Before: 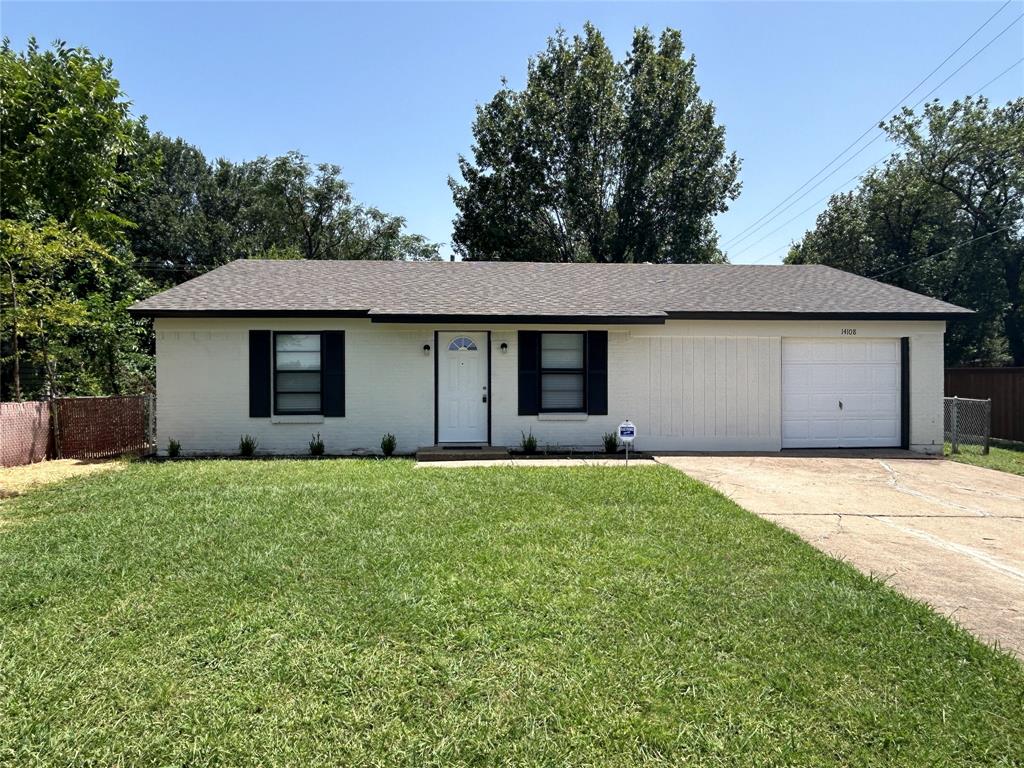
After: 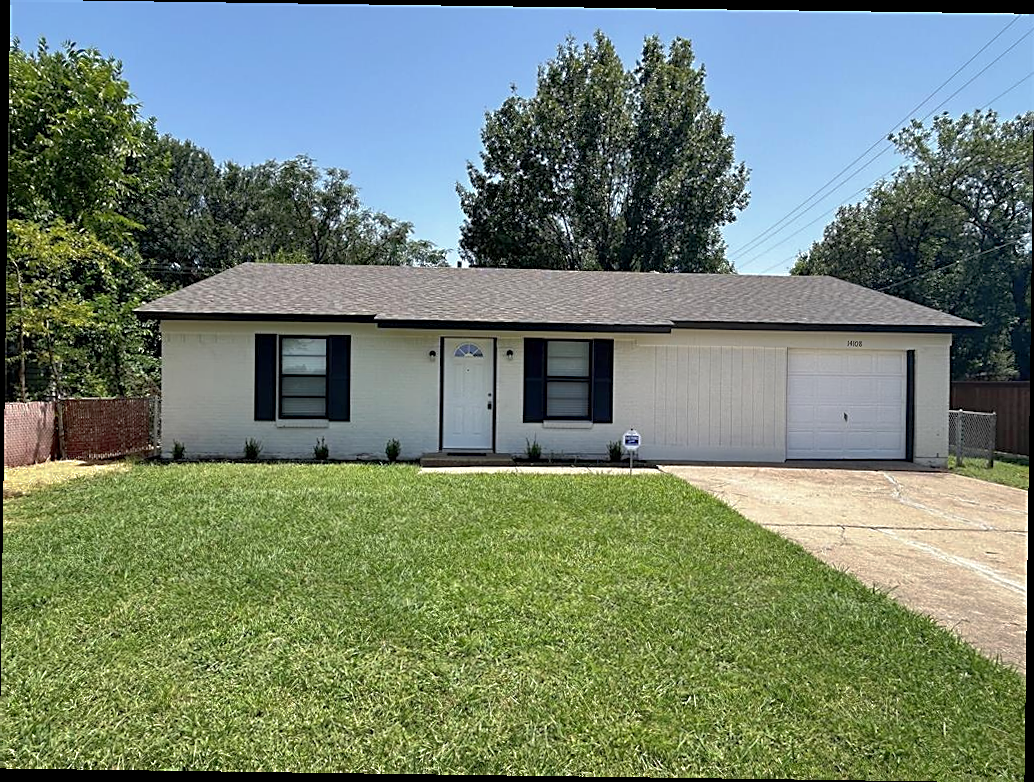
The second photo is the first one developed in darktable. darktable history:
shadows and highlights: on, module defaults
rotate and perspective: rotation 0.8°, automatic cropping off
sharpen: on, module defaults
